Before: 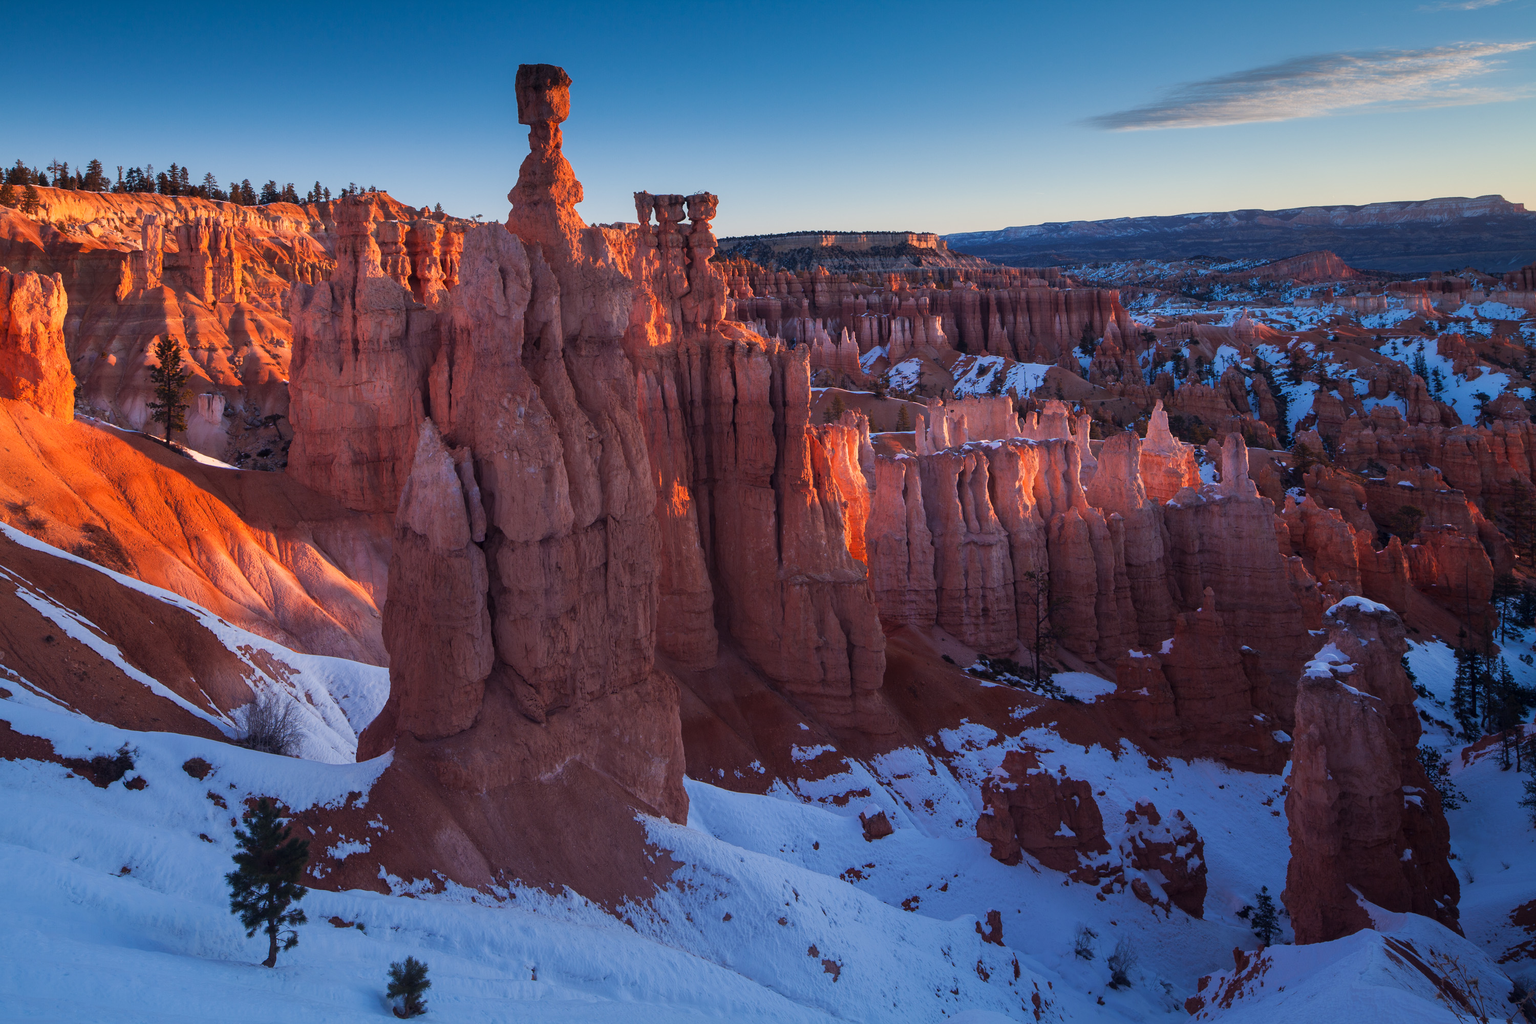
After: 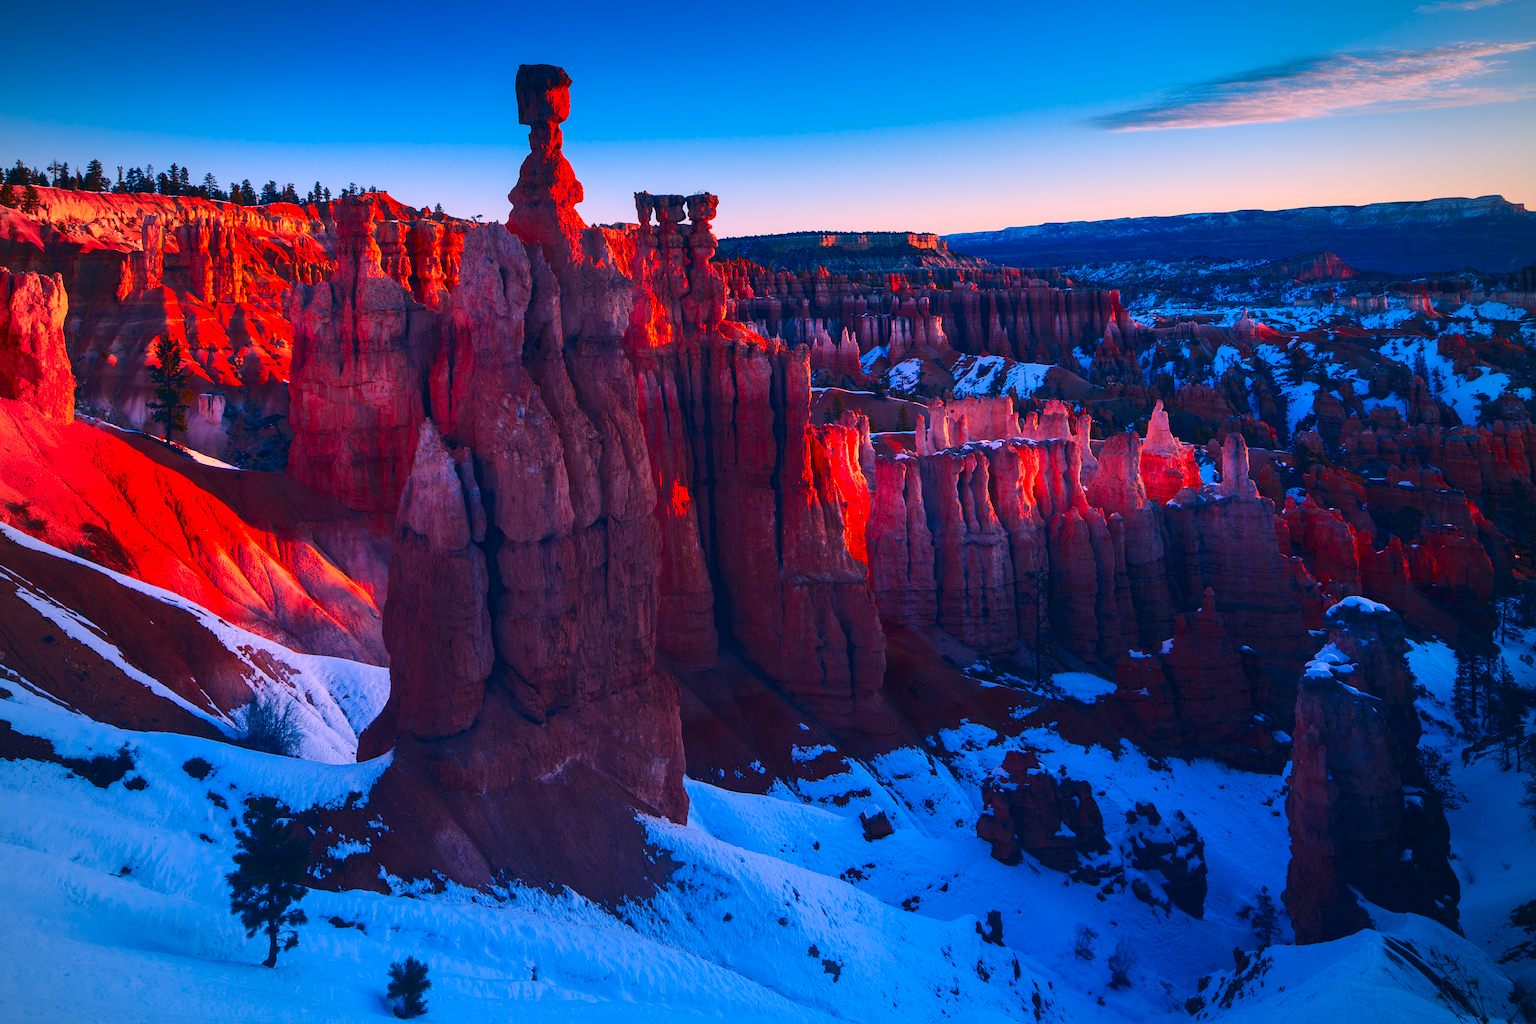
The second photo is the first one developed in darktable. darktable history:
color correction: highlights a* 17.03, highlights b* 0.205, shadows a* -15.38, shadows b* -14.56, saturation 1.5
contrast brightness saturation: brightness -0.09
tone curve: curves: ch0 [(0, 0) (0.234, 0.191) (0.48, 0.534) (0.608, 0.667) (0.725, 0.809) (0.864, 0.922) (1, 1)]; ch1 [(0, 0) (0.453, 0.43) (0.5, 0.5) (0.615, 0.649) (1, 1)]; ch2 [(0, 0) (0.5, 0.5) (0.586, 0.617) (1, 1)], color space Lab, independent channels, preserve colors none
vignetting: fall-off radius 63.6%
